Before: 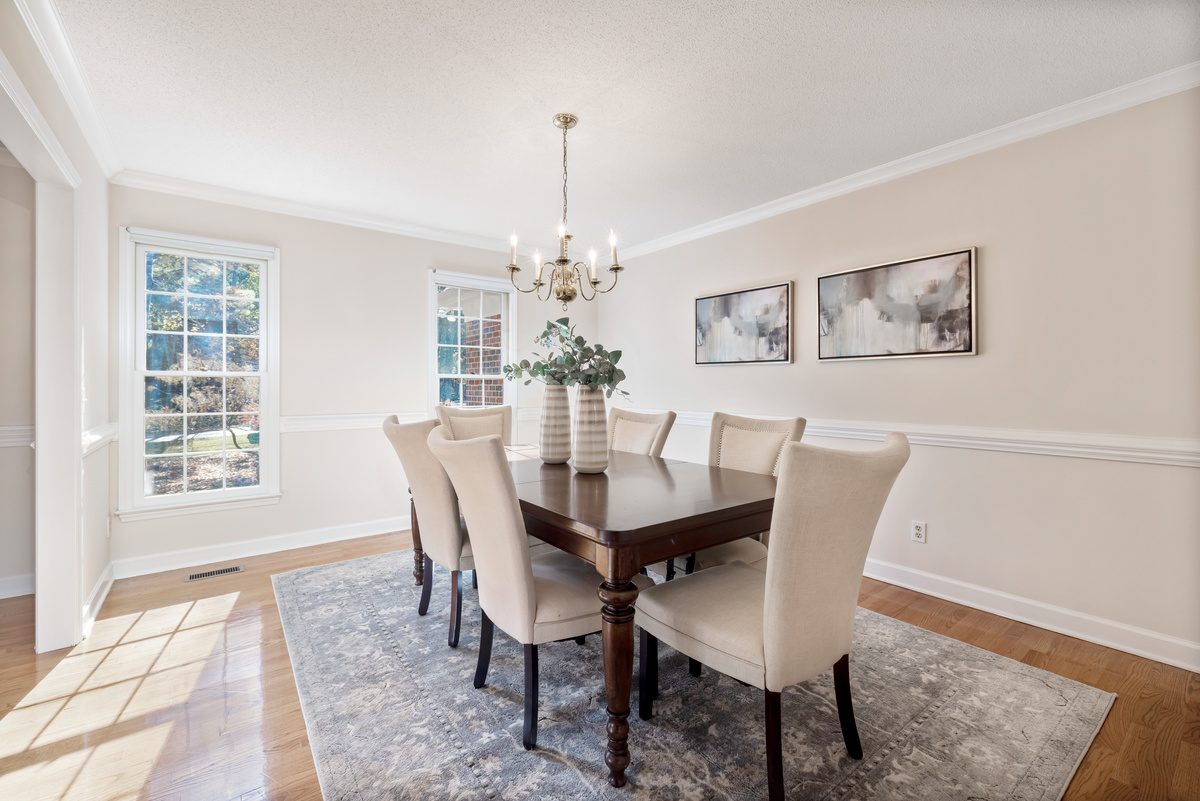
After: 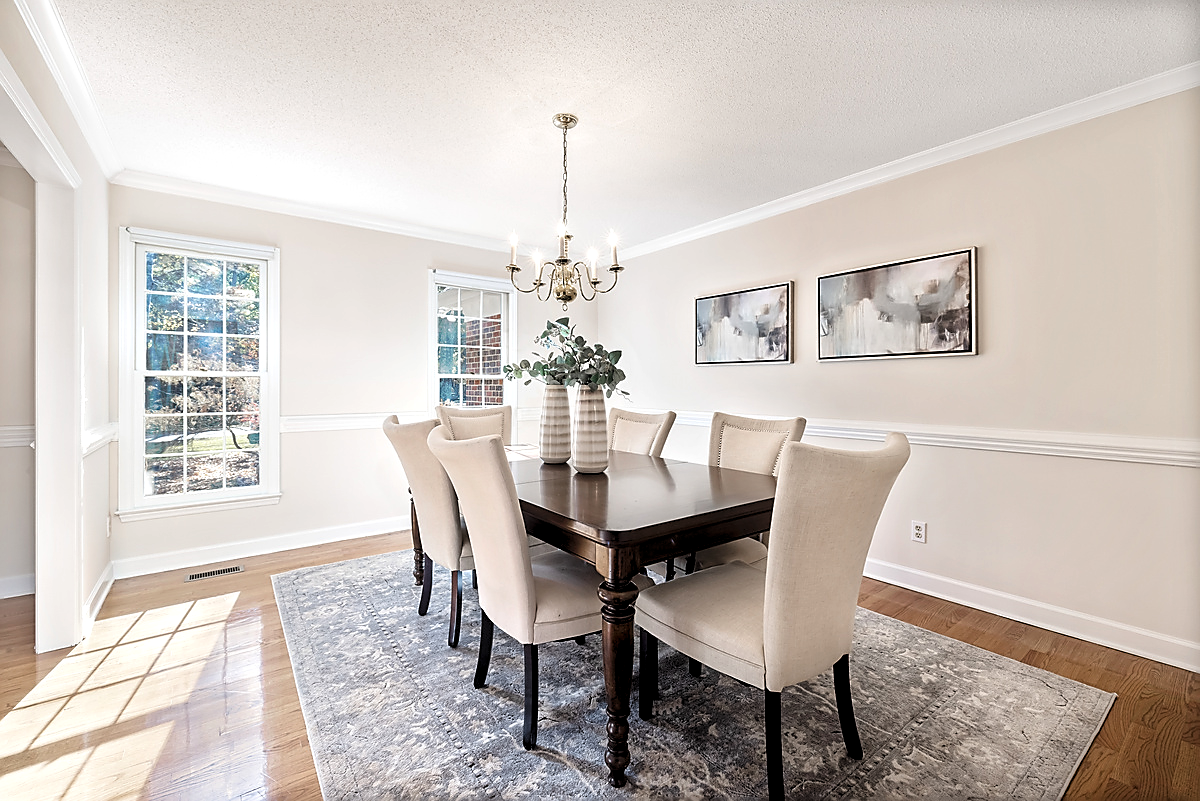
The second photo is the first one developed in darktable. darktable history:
exposure: compensate exposure bias true, compensate highlight preservation false
sharpen: radius 1.352, amount 1.256, threshold 0.751
contrast equalizer: y [[0.514, 0.573, 0.581, 0.508, 0.5, 0.5], [0.5 ×6], [0.5 ×6], [0 ×6], [0 ×6]], mix 0.194
tone equalizer: on, module defaults
levels: levels [0.062, 0.494, 0.925]
